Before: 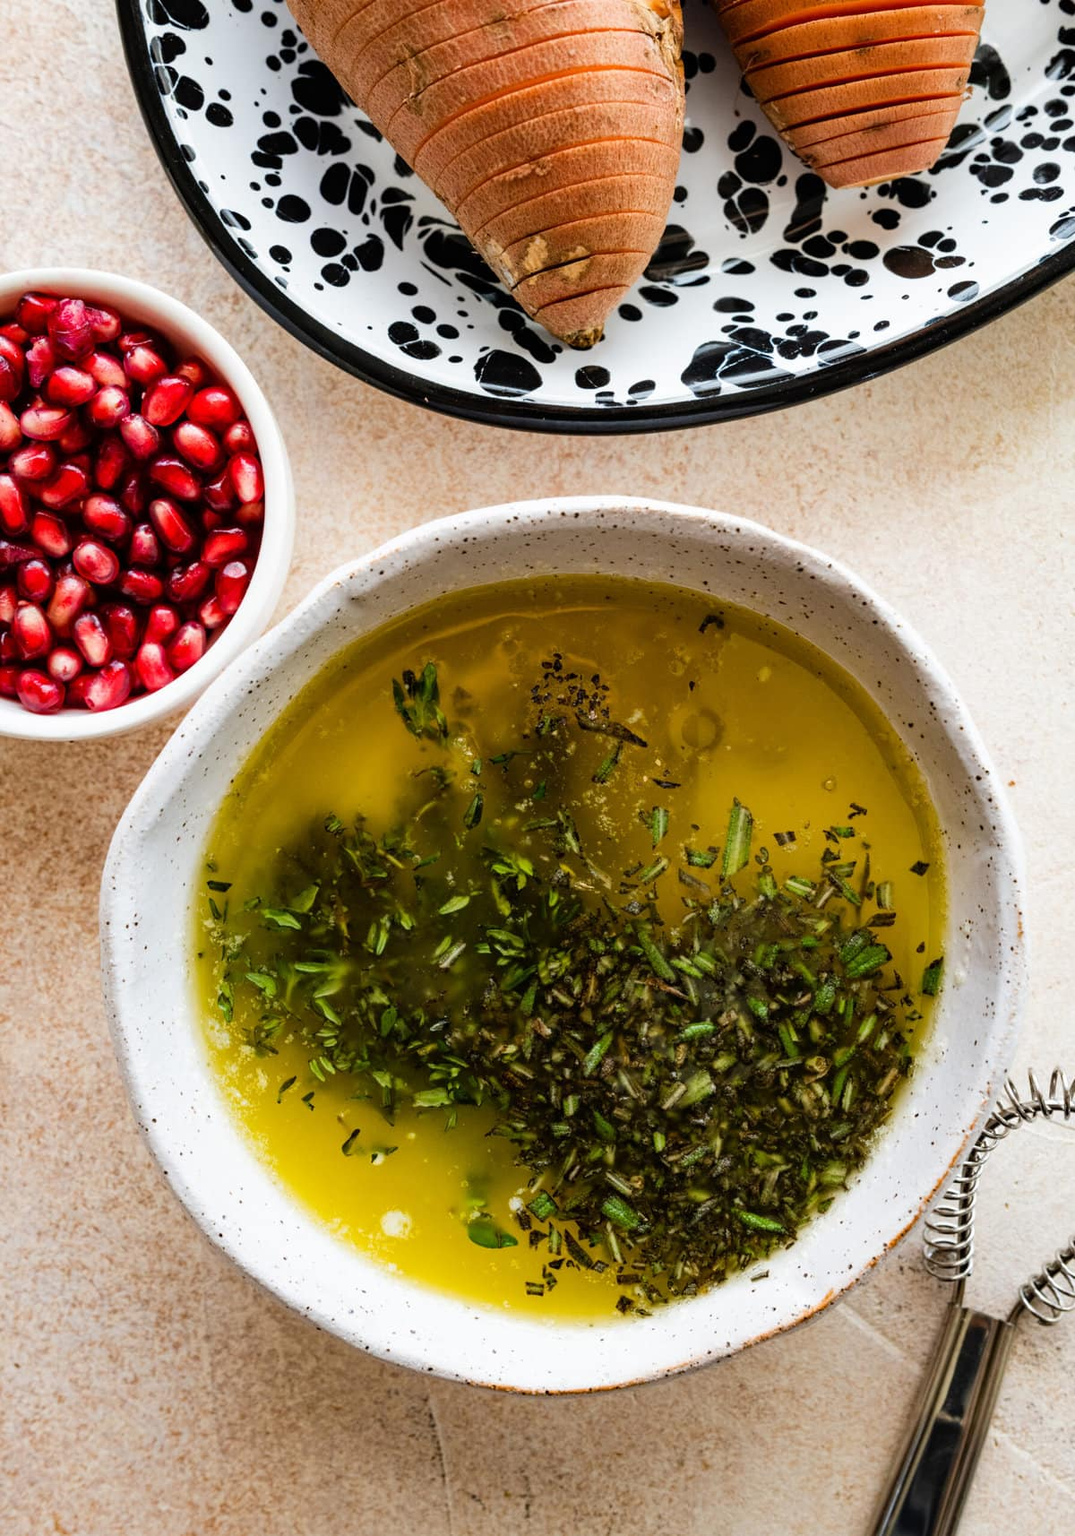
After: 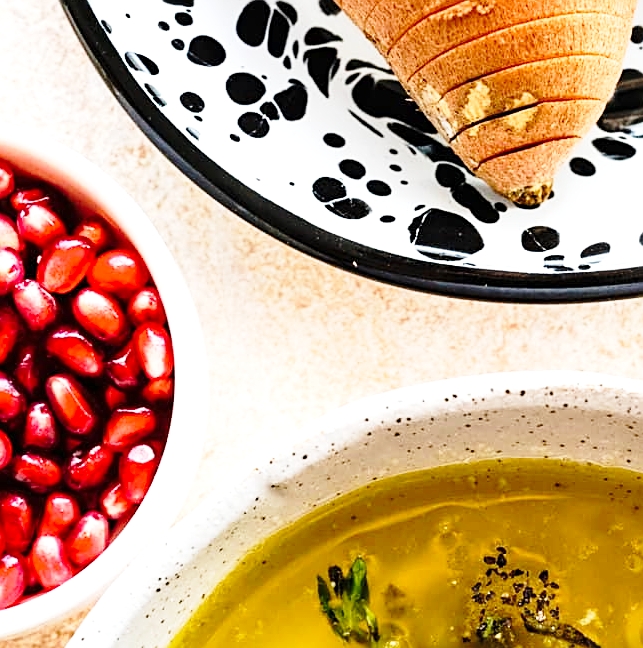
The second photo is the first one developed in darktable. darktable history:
crop: left 10.121%, top 10.631%, right 36.218%, bottom 51.526%
exposure: exposure 0.564 EV, compensate highlight preservation false
base curve: curves: ch0 [(0, 0) (0.028, 0.03) (0.121, 0.232) (0.46, 0.748) (0.859, 0.968) (1, 1)], preserve colors none
sharpen: on, module defaults
tone equalizer: on, module defaults
